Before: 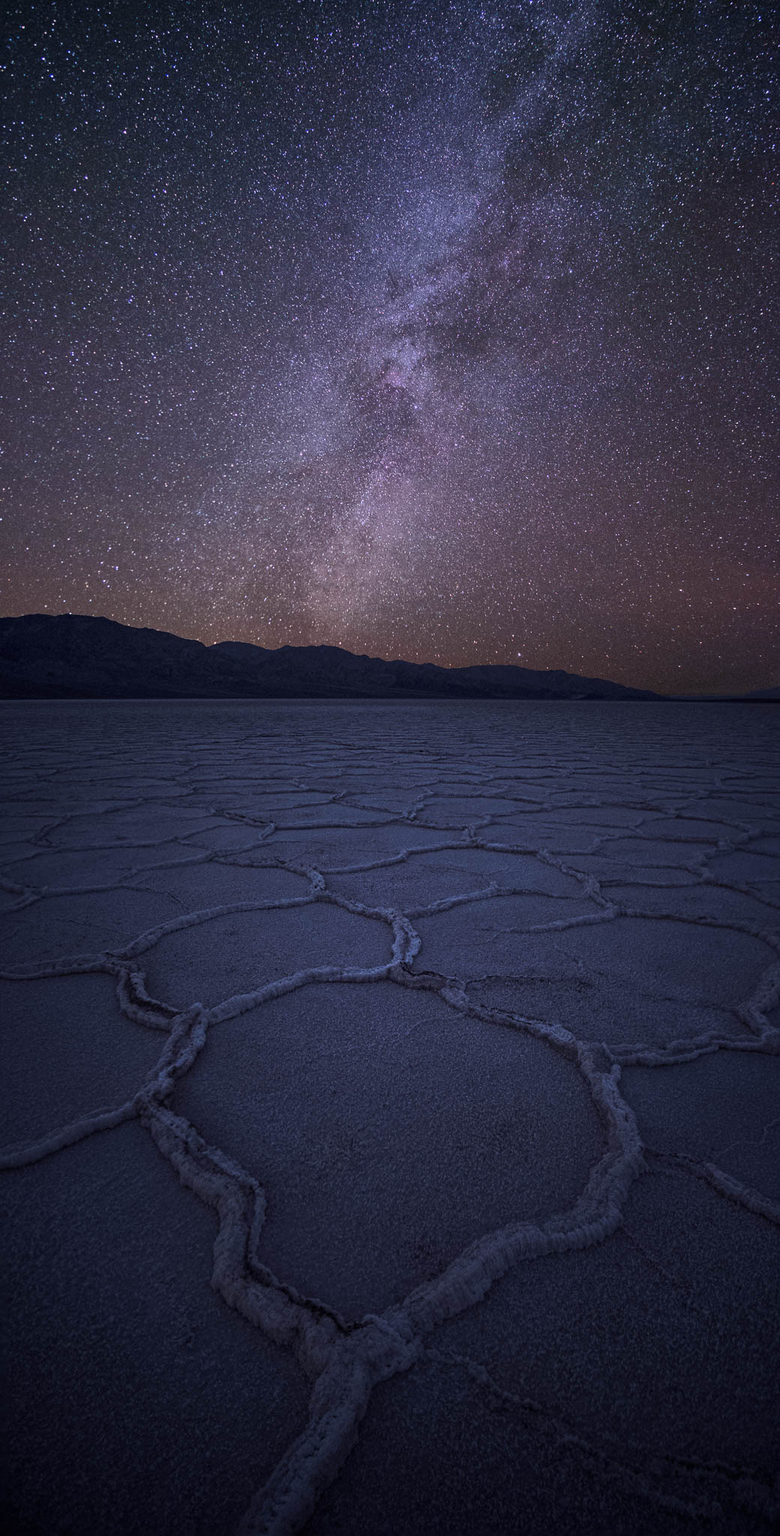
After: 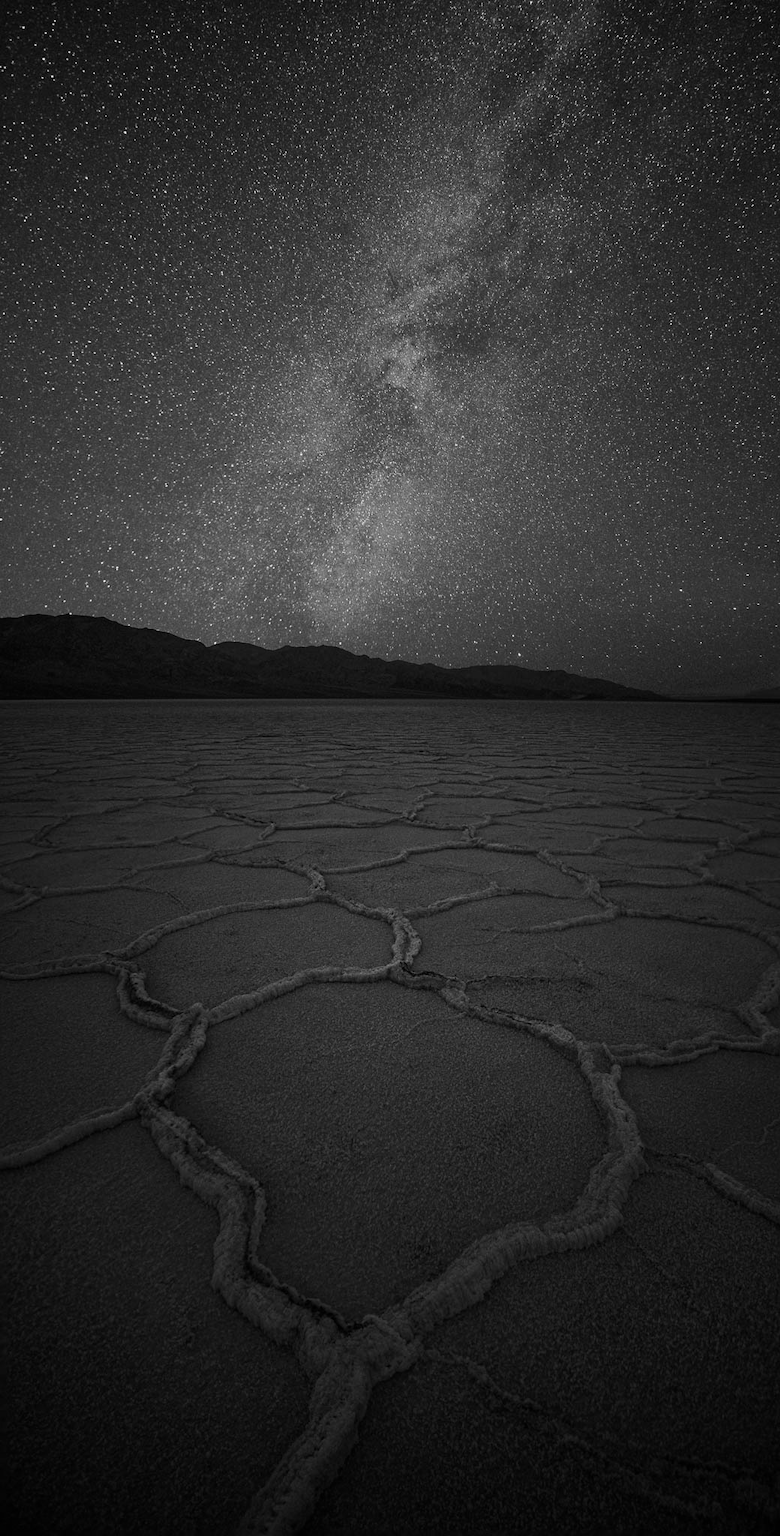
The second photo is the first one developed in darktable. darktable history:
monochrome: a -6.99, b 35.61, size 1.4
color balance: lift [1, 1.001, 0.999, 1.001], gamma [1, 1.004, 1.007, 0.993], gain [1, 0.991, 0.987, 1.013], contrast 7.5%, contrast fulcrum 10%, output saturation 115%
